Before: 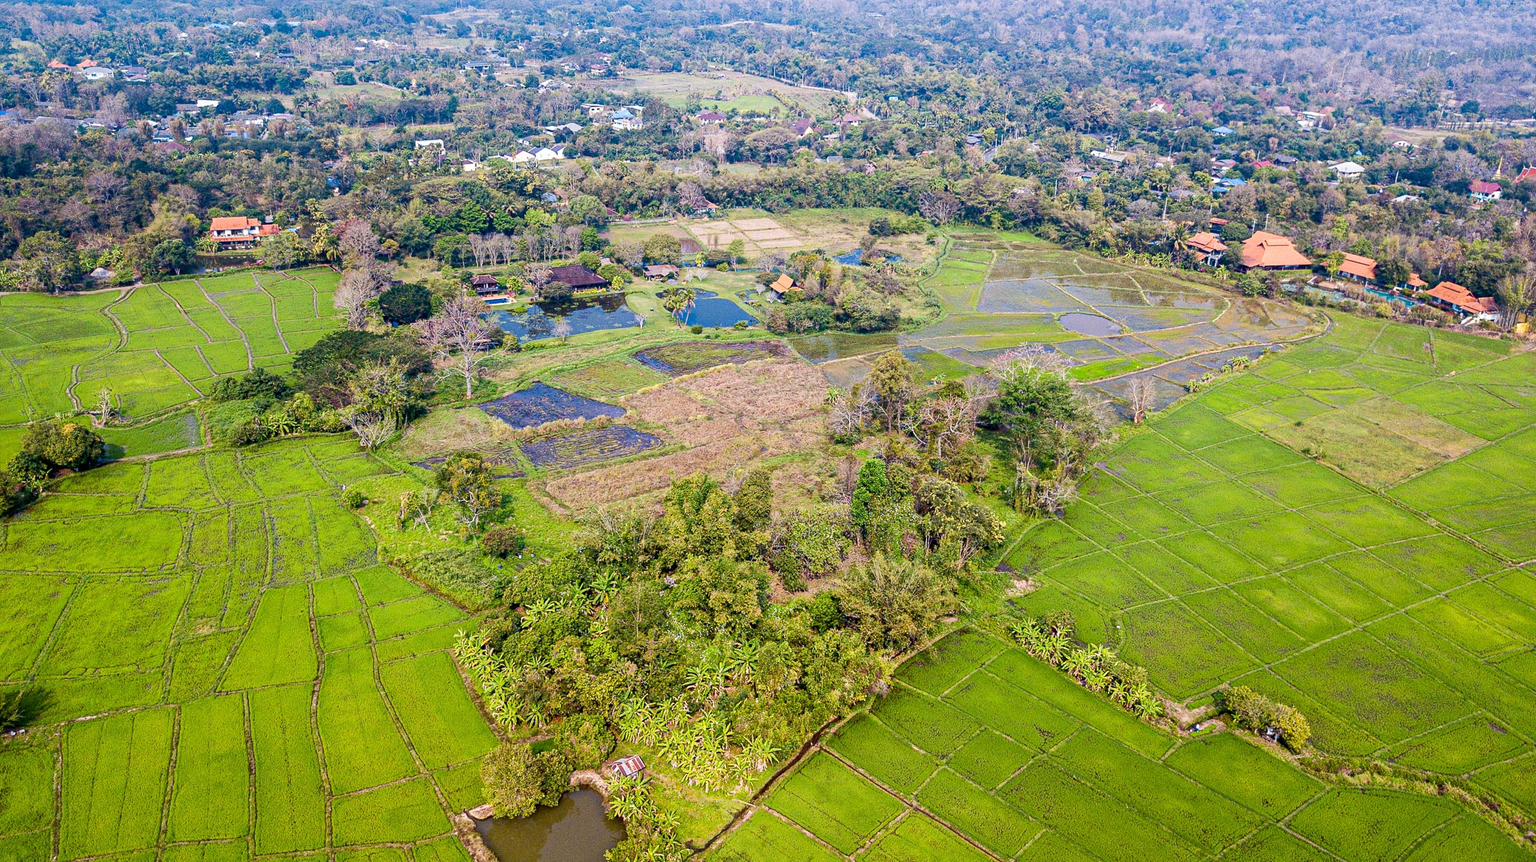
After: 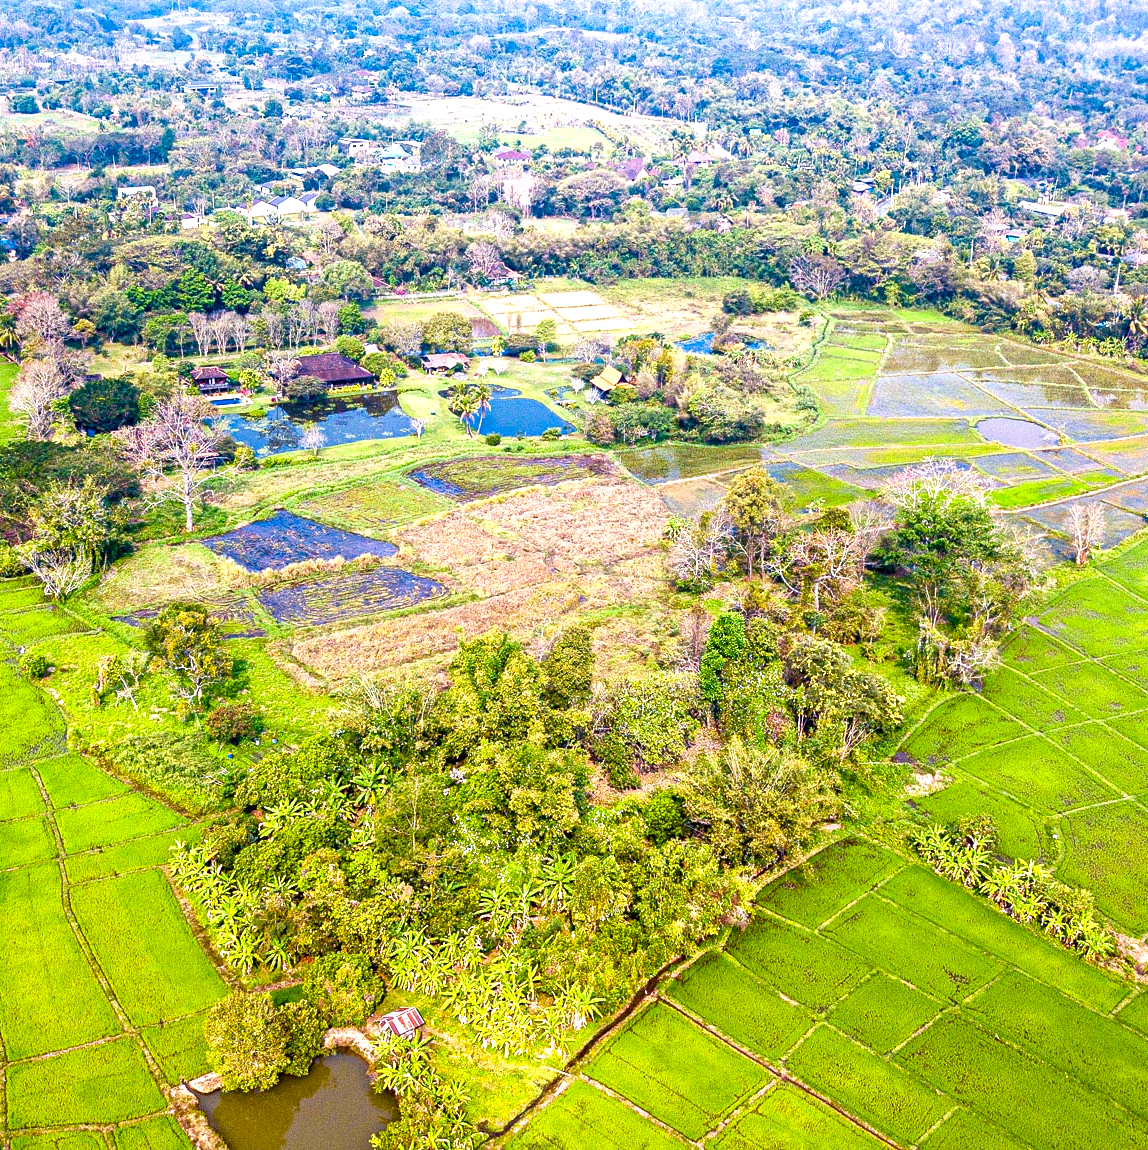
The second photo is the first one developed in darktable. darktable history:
color balance rgb: perceptual saturation grading › global saturation 20%, perceptual saturation grading › highlights -25.025%, perceptual saturation grading › shadows 24.597%, perceptual brilliance grading › global brilliance 24.935%
crop: left 21.318%, right 22.612%
